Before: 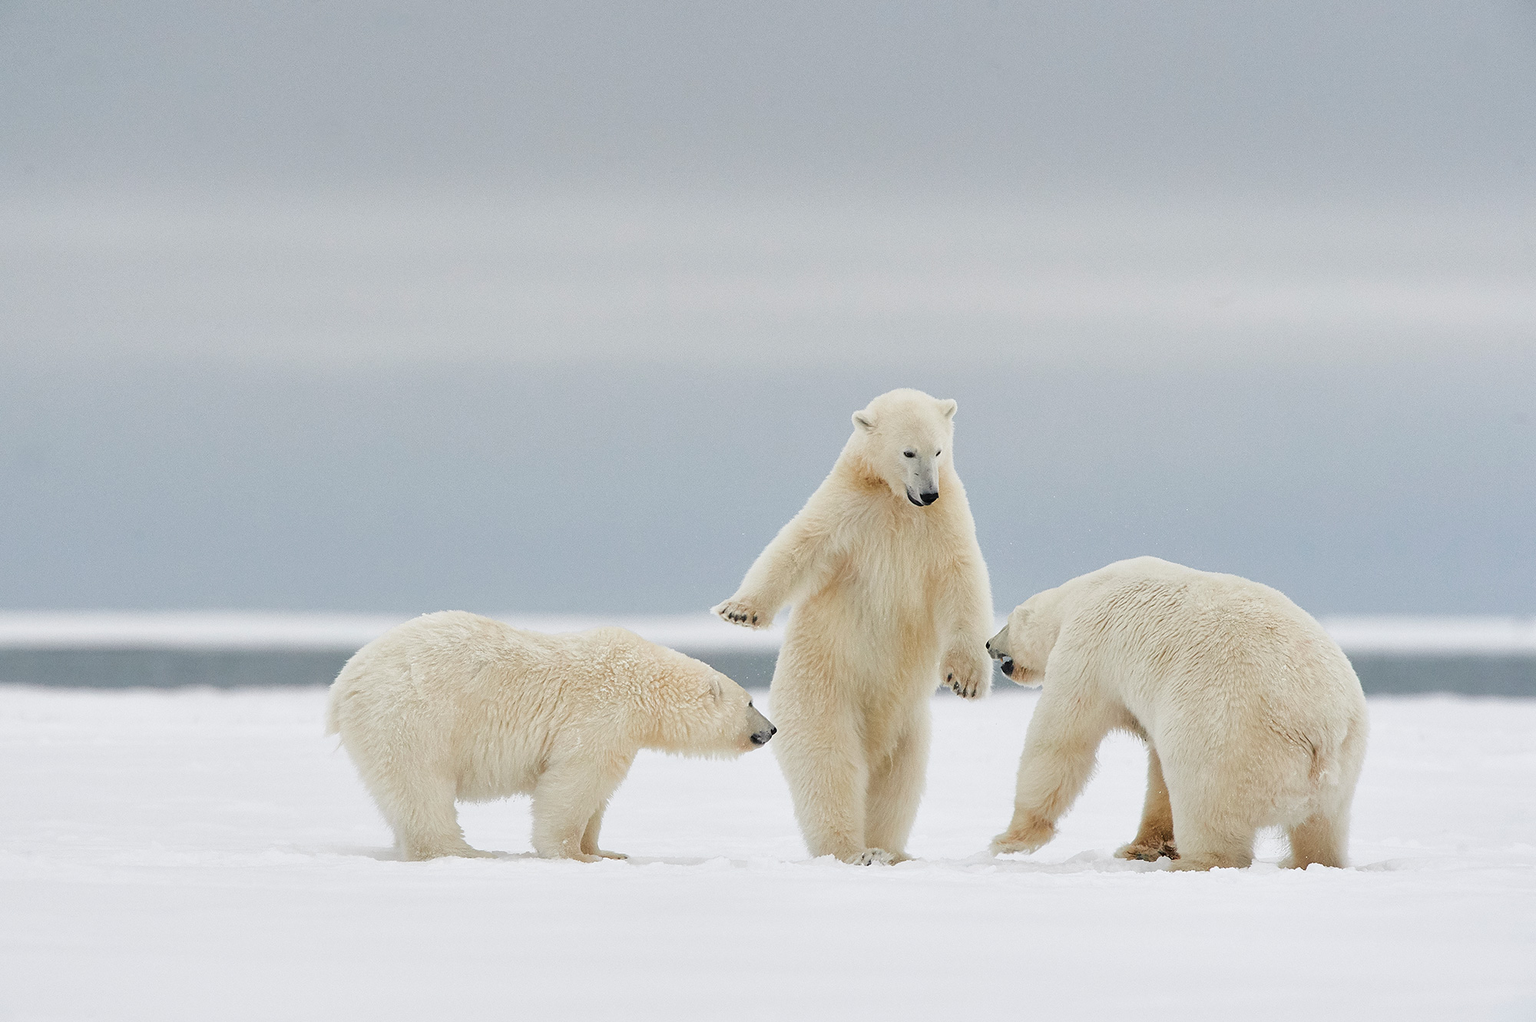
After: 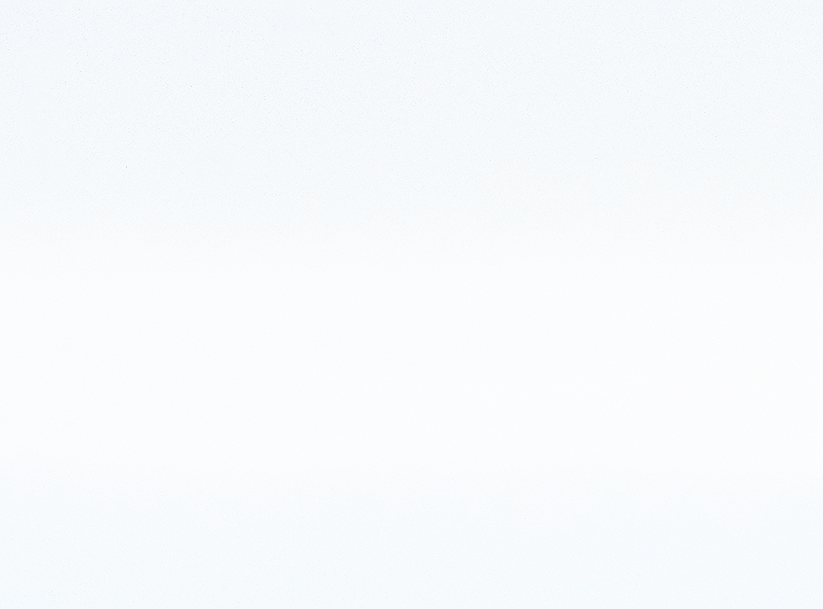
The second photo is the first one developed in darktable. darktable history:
crop and rotate: left 10.907%, top 0.104%, right 47.938%, bottom 54.074%
local contrast: detail 130%
sharpen: on, module defaults
tone equalizer: -8 EV -0.422 EV, -7 EV -0.396 EV, -6 EV -0.364 EV, -5 EV -0.247 EV, -3 EV 0.216 EV, -2 EV 0.333 EV, -1 EV 0.378 EV, +0 EV 0.427 EV
tone curve: curves: ch0 [(0, 0) (0.003, 0) (0.011, 0.001) (0.025, 0.001) (0.044, 0.003) (0.069, 0.009) (0.1, 0.018) (0.136, 0.032) (0.177, 0.074) (0.224, 0.13) (0.277, 0.218) (0.335, 0.321) (0.399, 0.425) (0.468, 0.523) (0.543, 0.617) (0.623, 0.708) (0.709, 0.789) (0.801, 0.873) (0.898, 0.967) (1, 1)], preserve colors none
shadows and highlights: shadows 20.77, highlights -36.94, soften with gaussian
base curve: curves: ch0 [(0, 0) (0.028, 0.03) (0.121, 0.232) (0.46, 0.748) (0.859, 0.968) (1, 1)]
